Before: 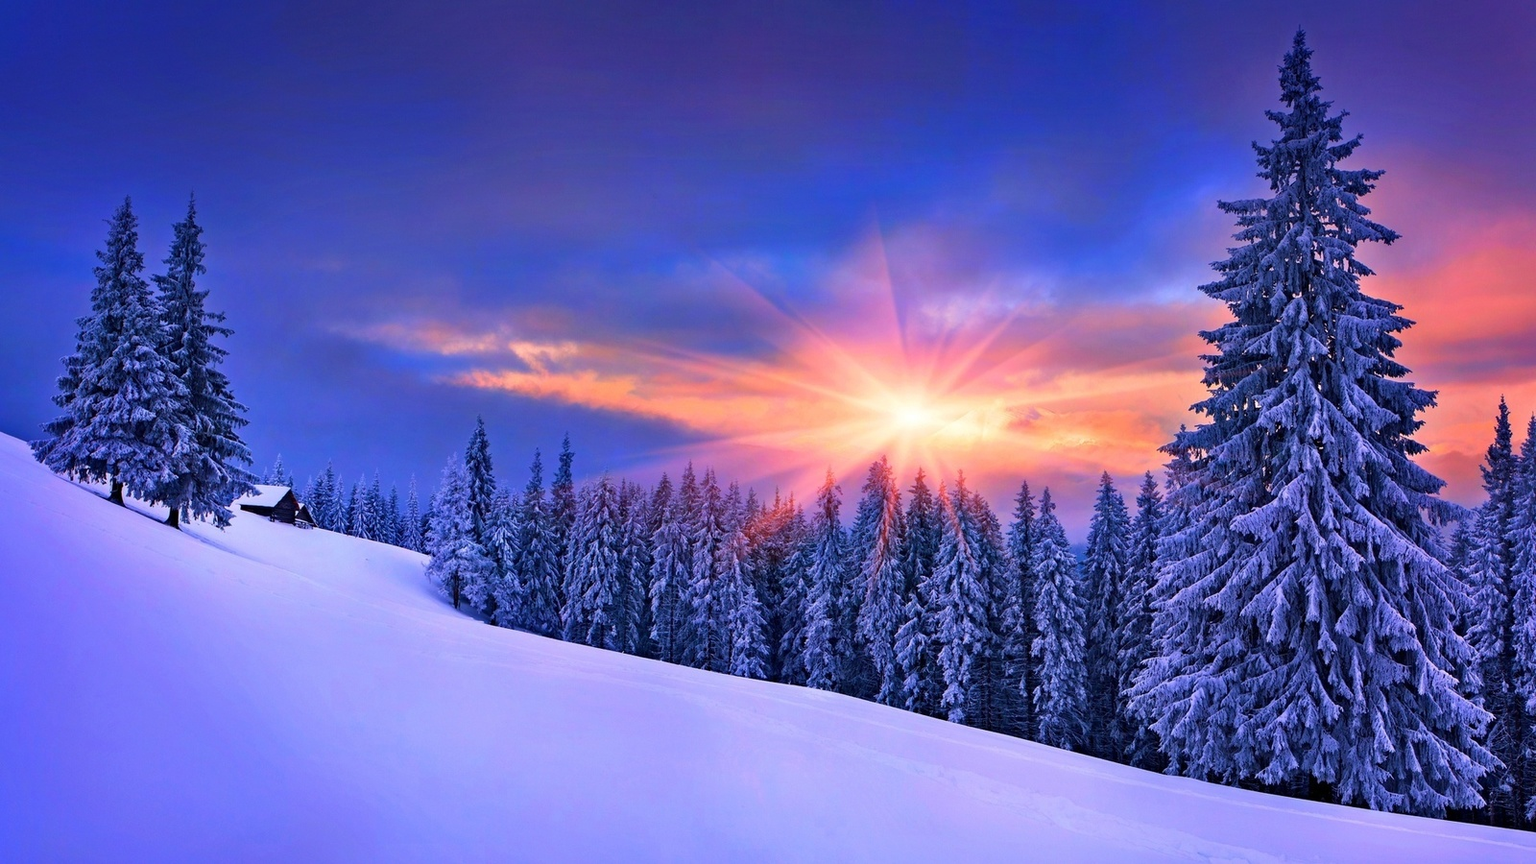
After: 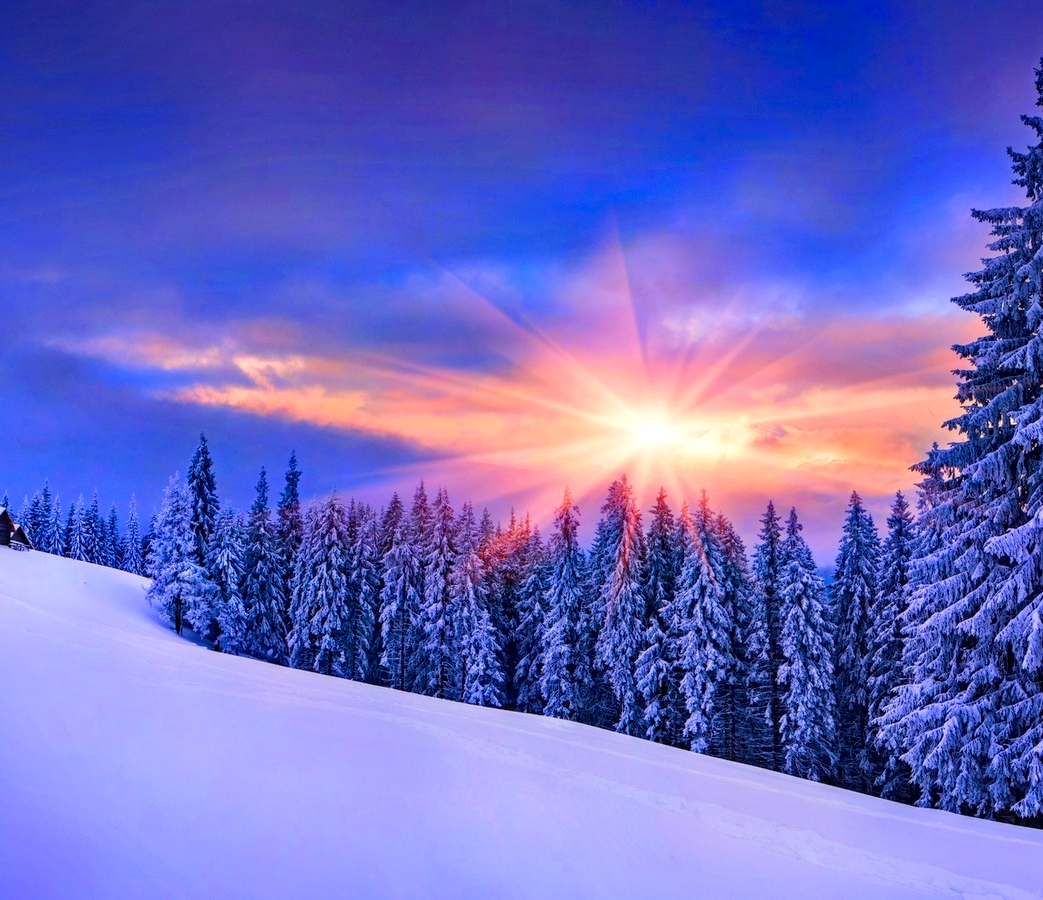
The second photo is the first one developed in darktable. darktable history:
color balance rgb: perceptual saturation grading › global saturation -0.063%, perceptual saturation grading › highlights -18.598%, perceptual saturation grading › mid-tones 7.129%, perceptual saturation grading › shadows 27.383%, perceptual brilliance grading › mid-tones 9.355%, perceptual brilliance grading › shadows 14.305%
crop and rotate: left 18.61%, right 16.154%
local contrast: detail 130%
